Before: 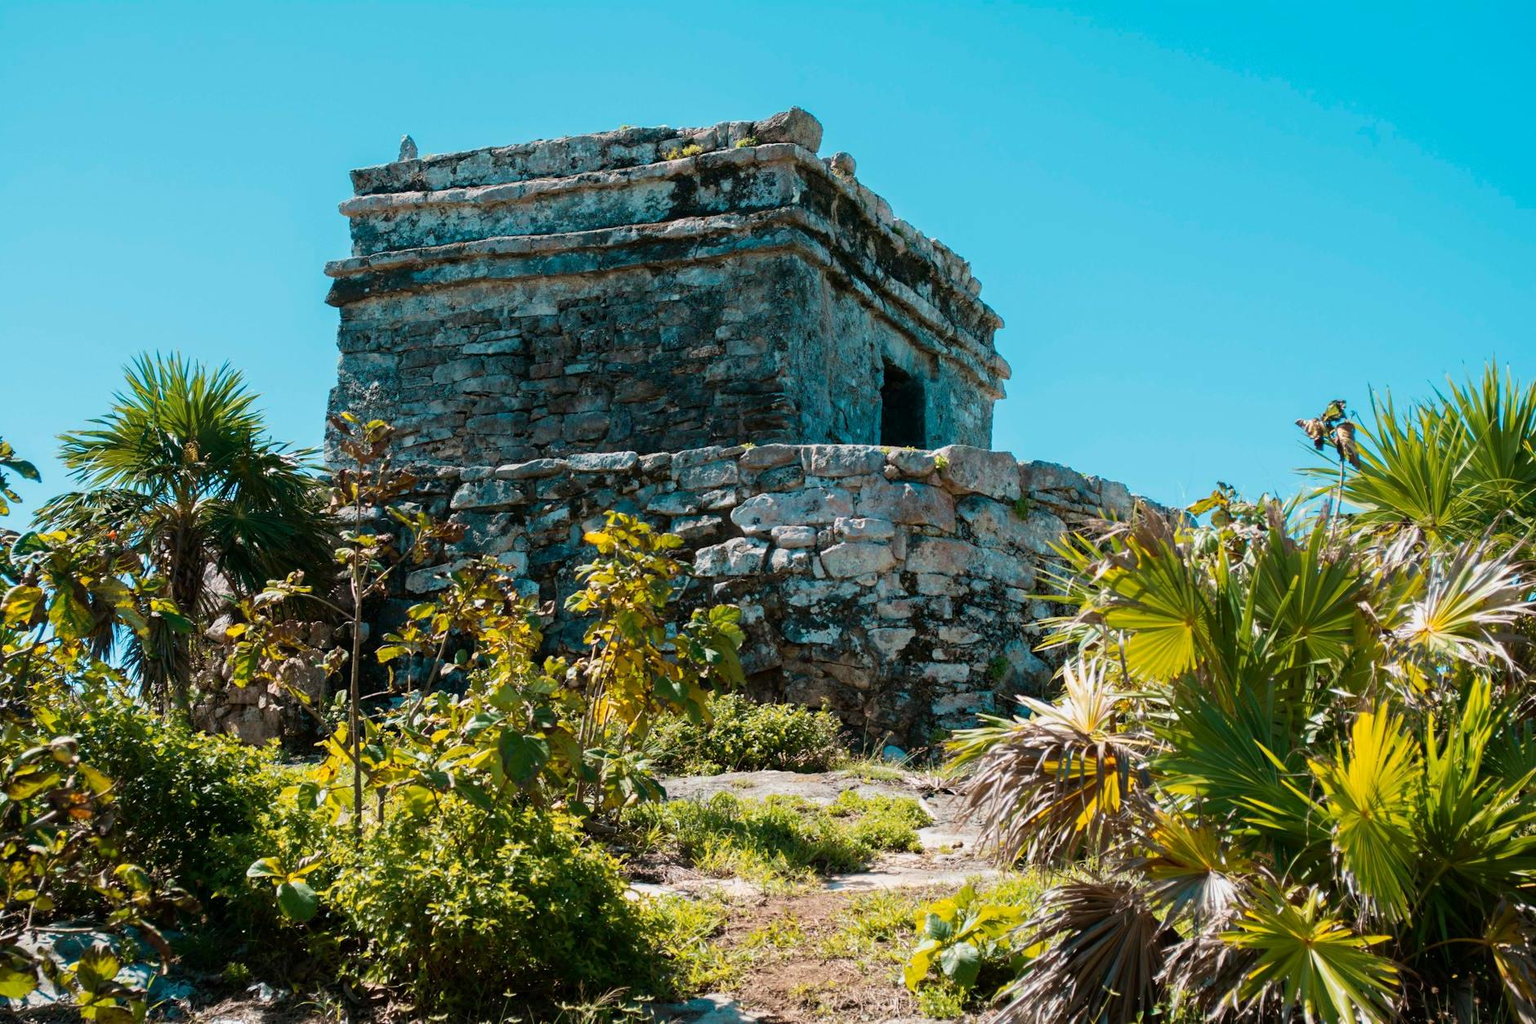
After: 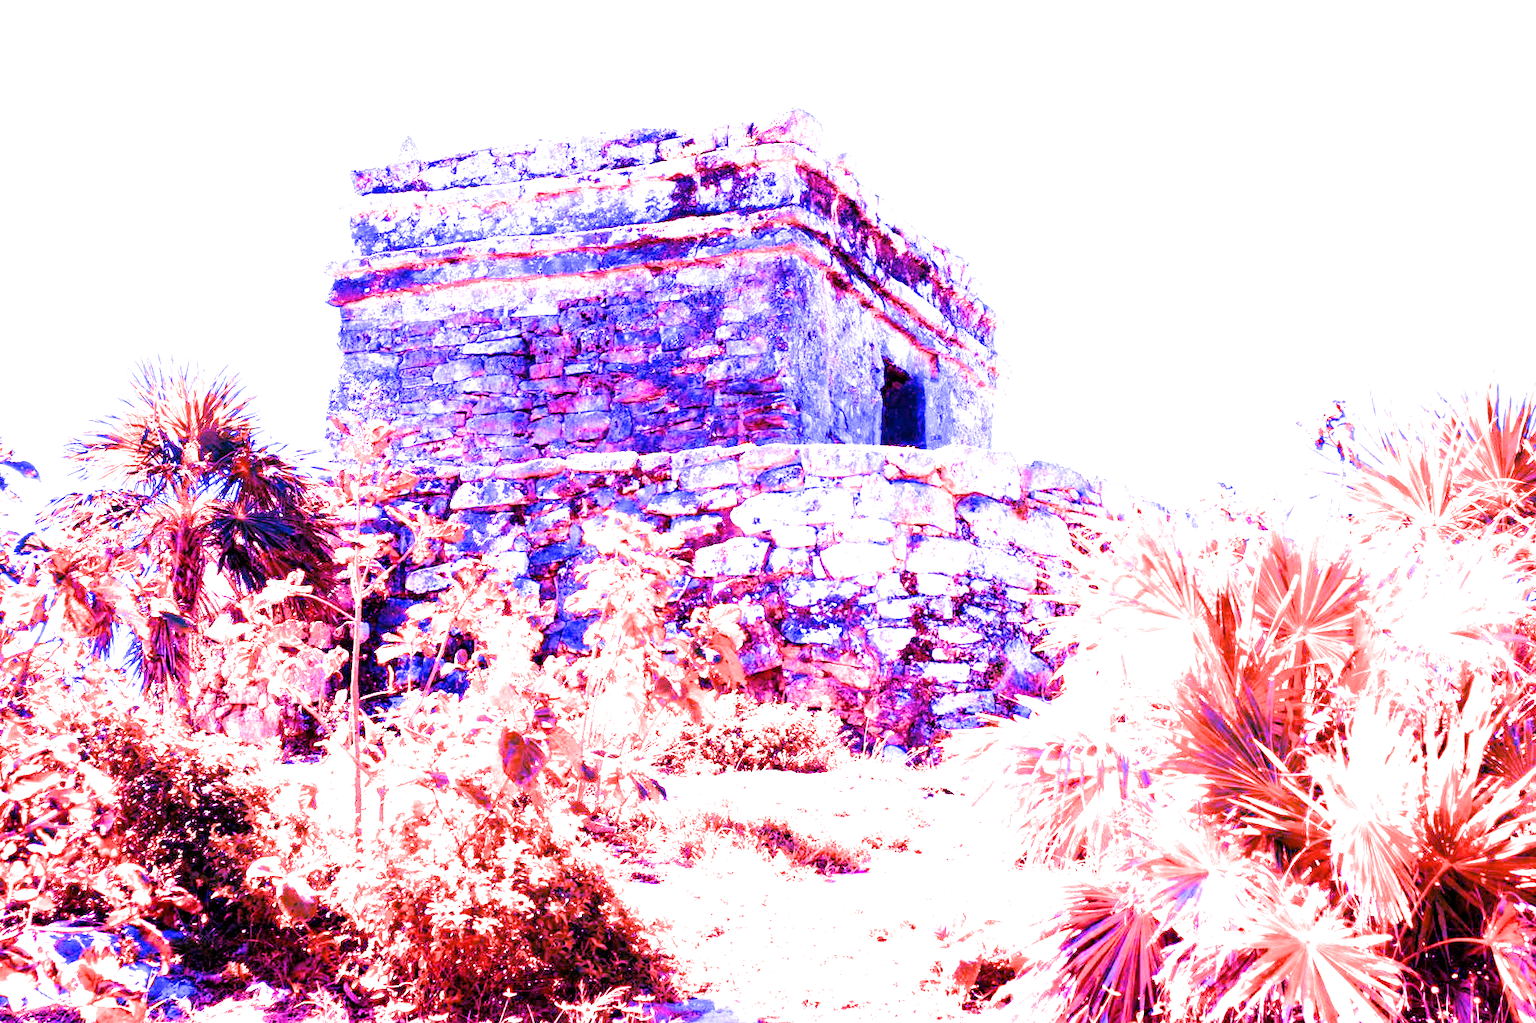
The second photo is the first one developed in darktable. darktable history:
white balance: red 8, blue 8
filmic rgb: white relative exposure 3.8 EV, hardness 4.35
